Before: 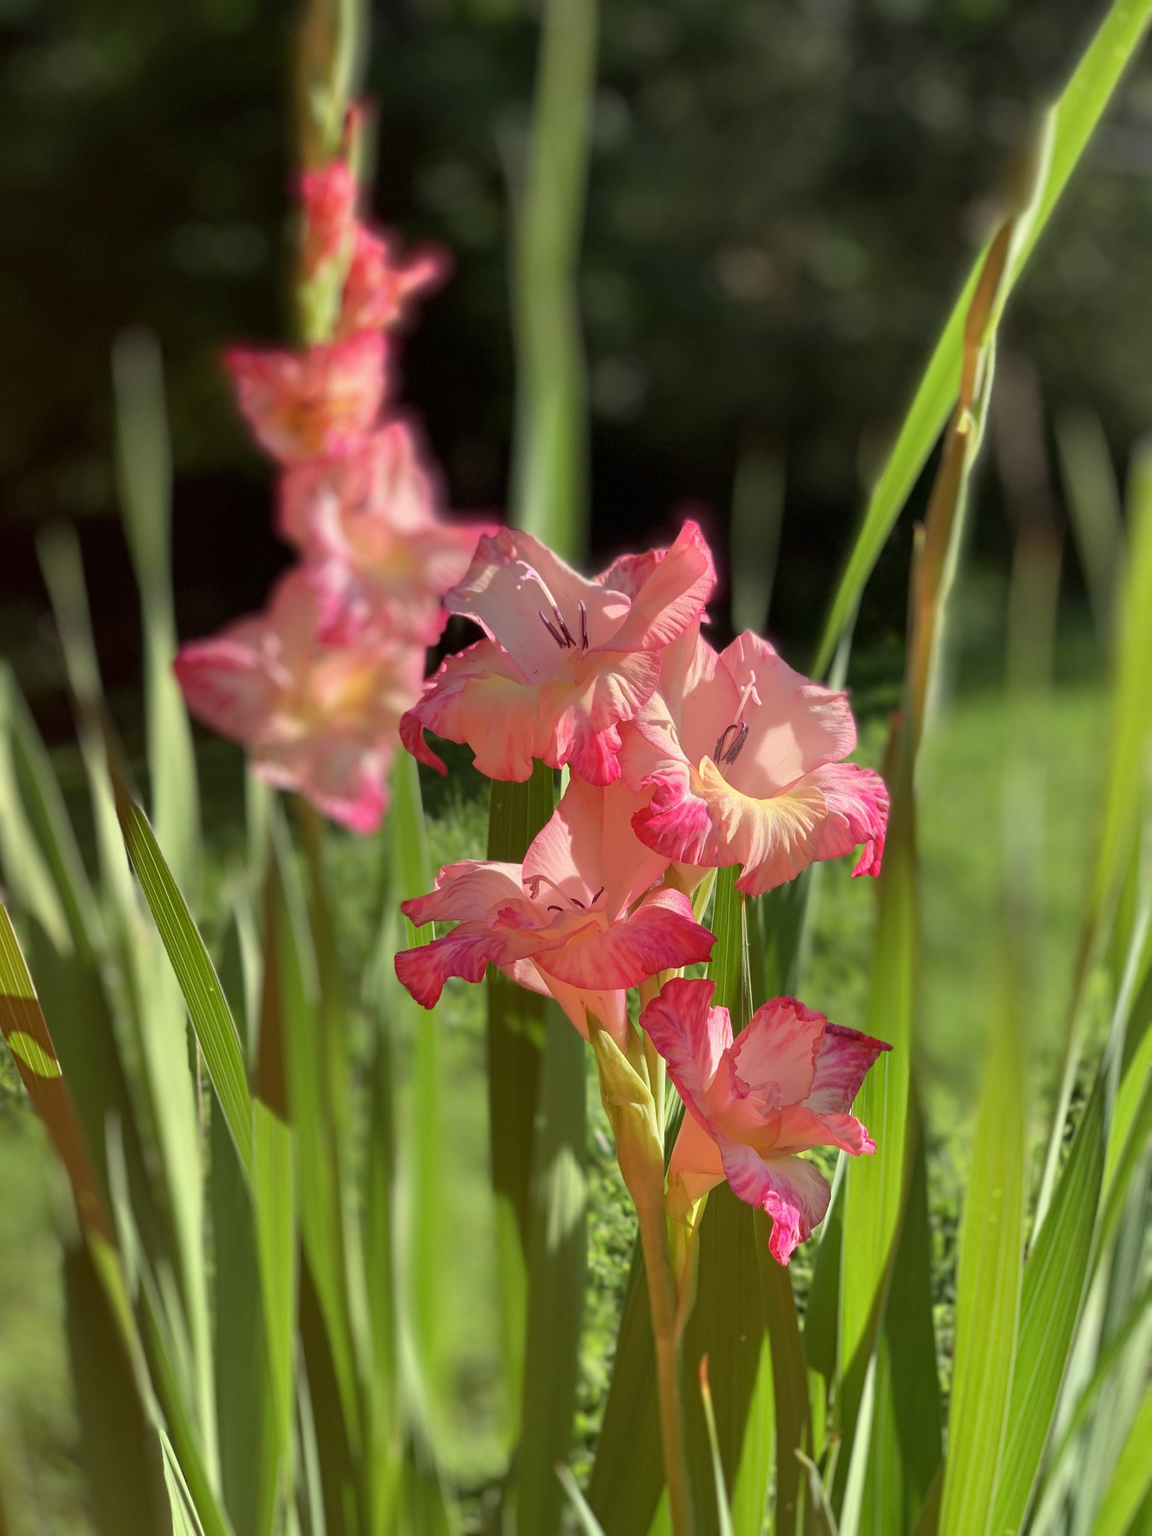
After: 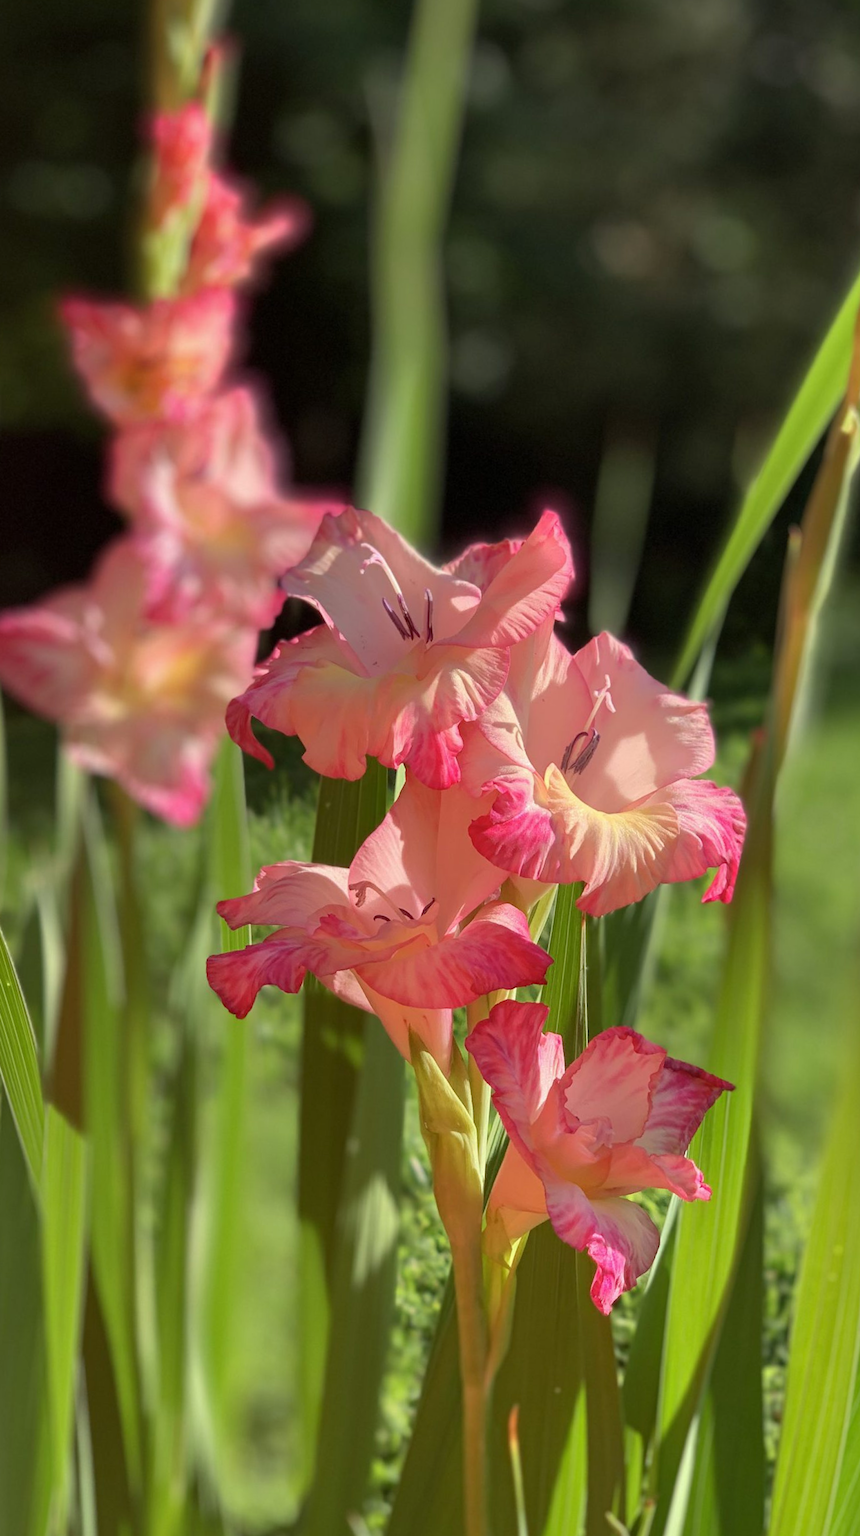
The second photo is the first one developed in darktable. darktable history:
shadows and highlights: shadows 25.81, highlights -25.75
crop and rotate: angle -3.21°, left 14.258%, top 0.017%, right 11.052%, bottom 0.015%
